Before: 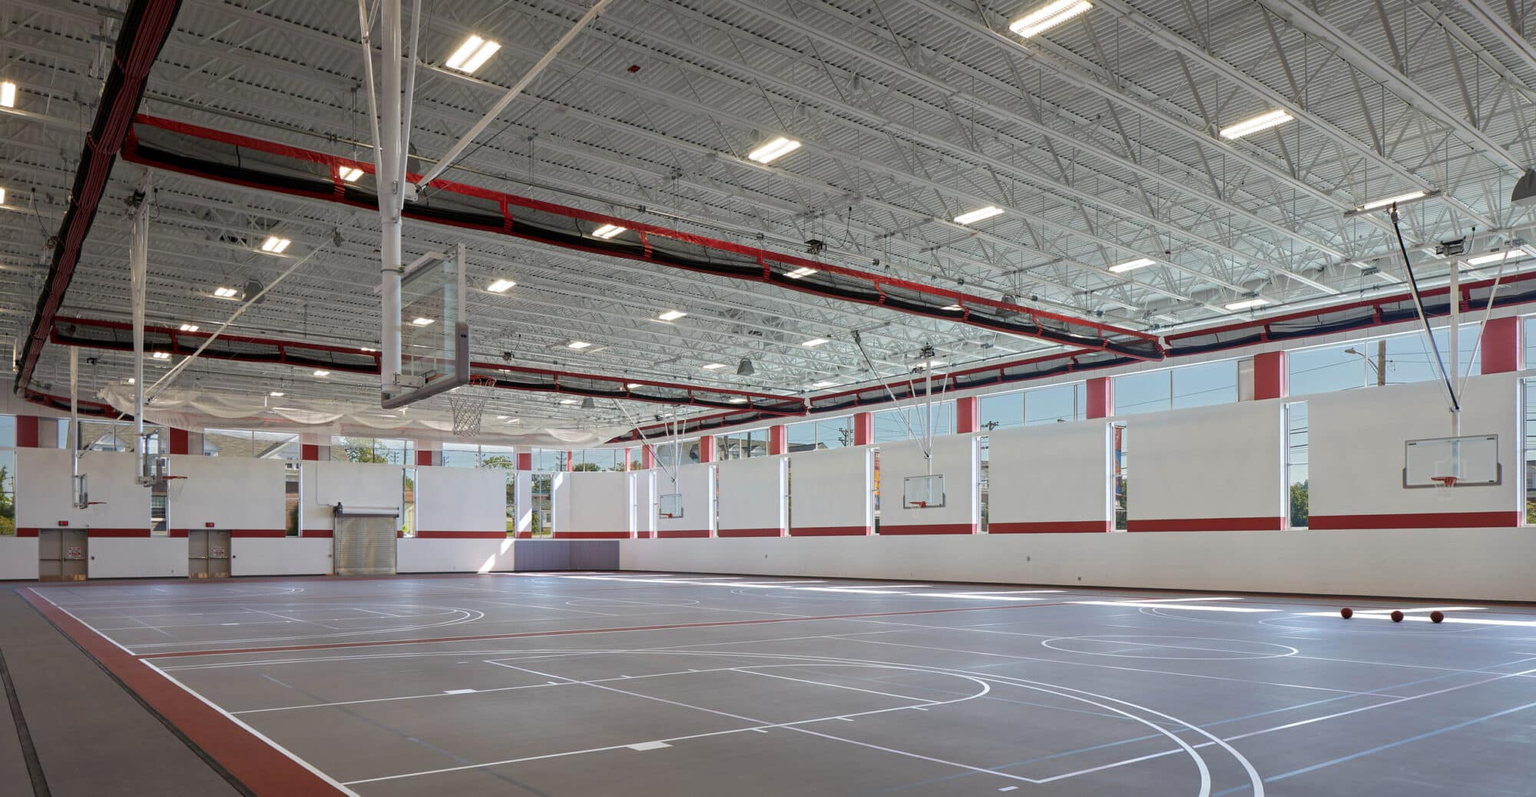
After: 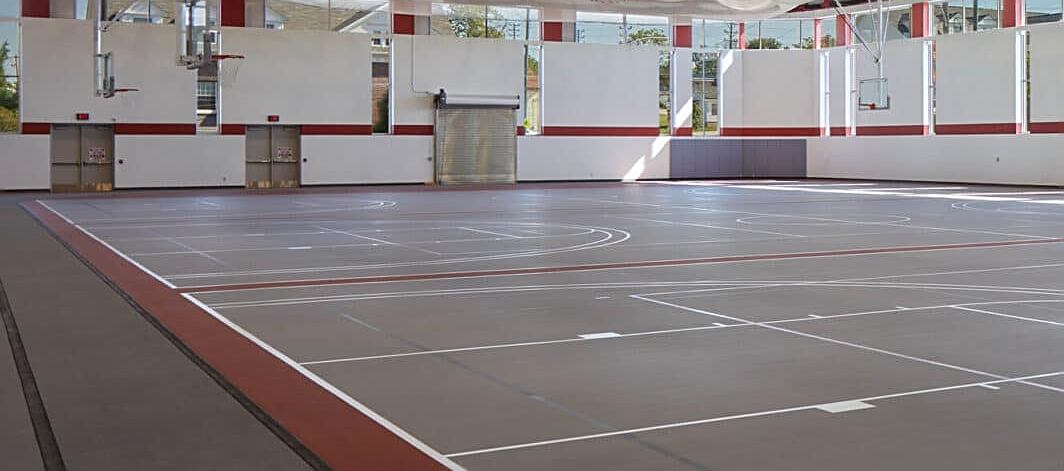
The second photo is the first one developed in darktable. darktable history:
crop and rotate: top 54.437%, right 46.757%, bottom 0.127%
sharpen: on, module defaults
